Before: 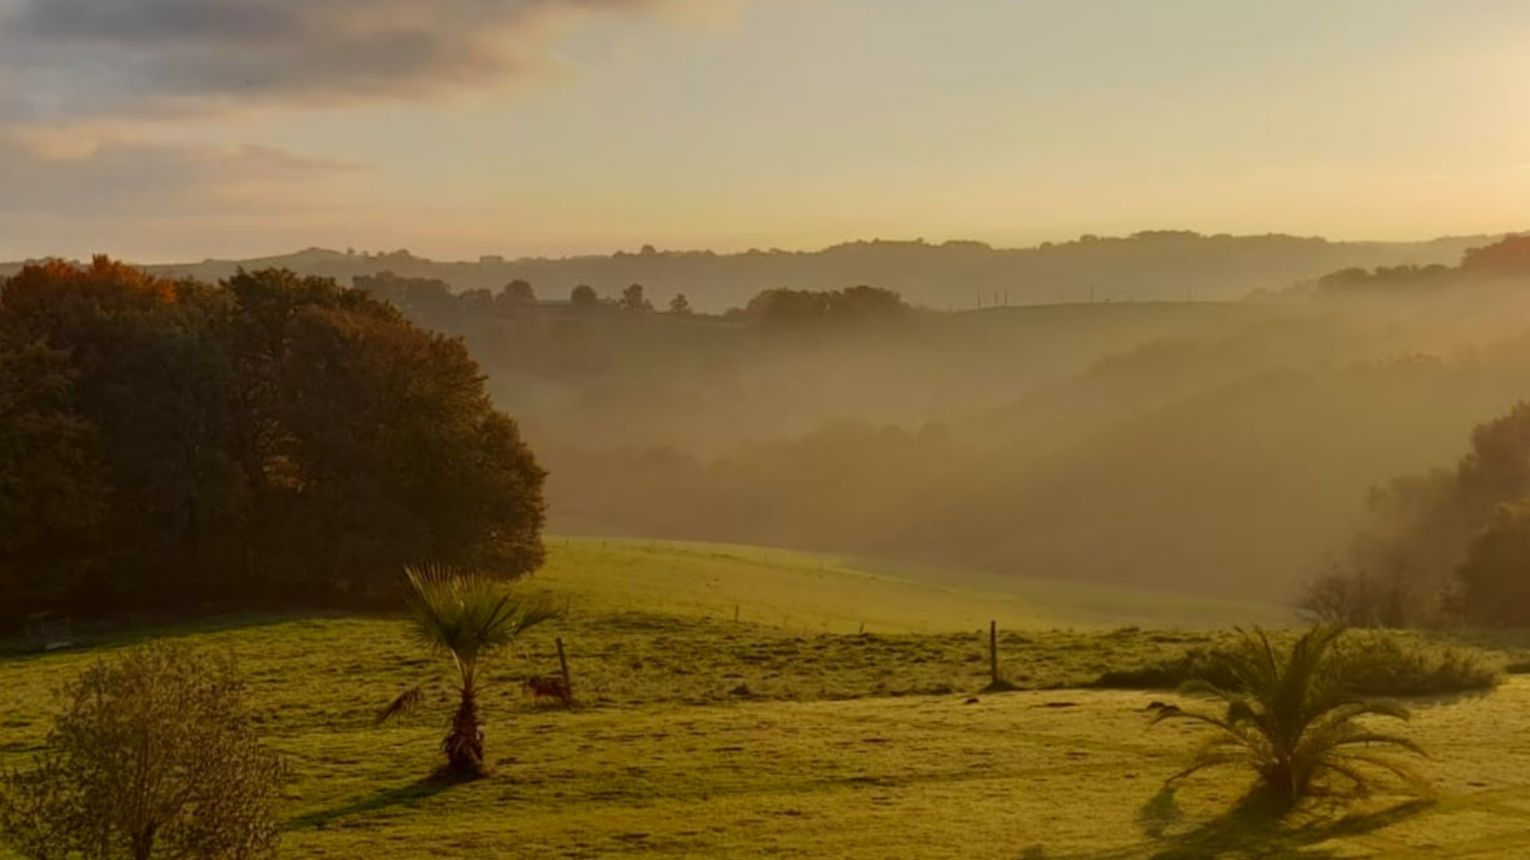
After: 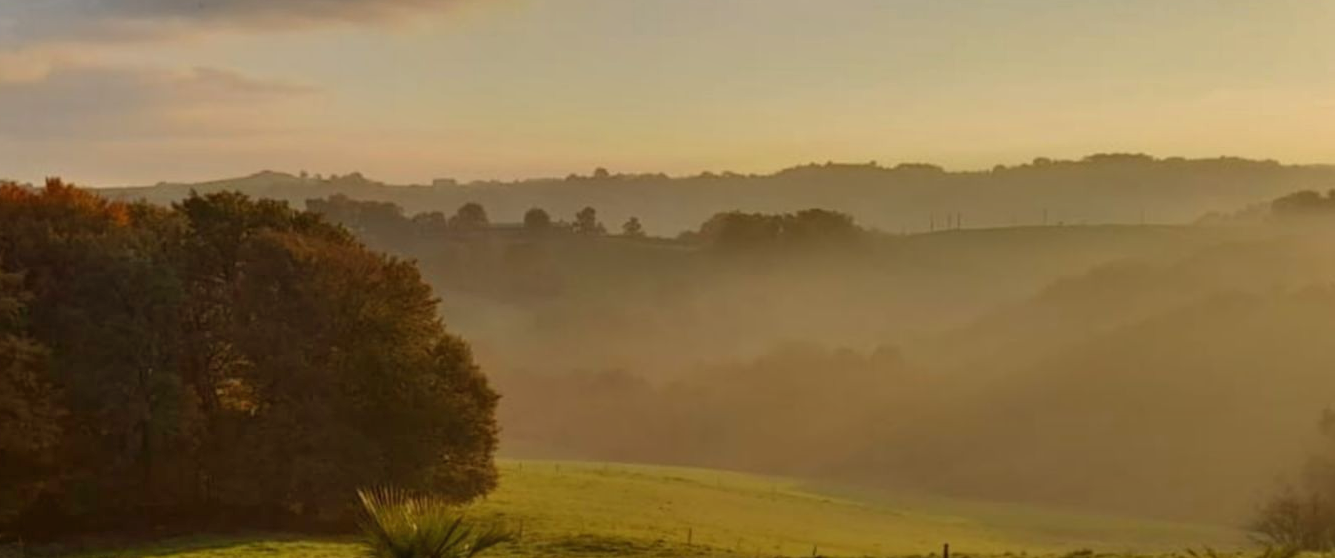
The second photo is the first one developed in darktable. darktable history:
crop: left 3.095%, top 8.997%, right 9.63%, bottom 26.08%
shadows and highlights: low approximation 0.01, soften with gaussian
